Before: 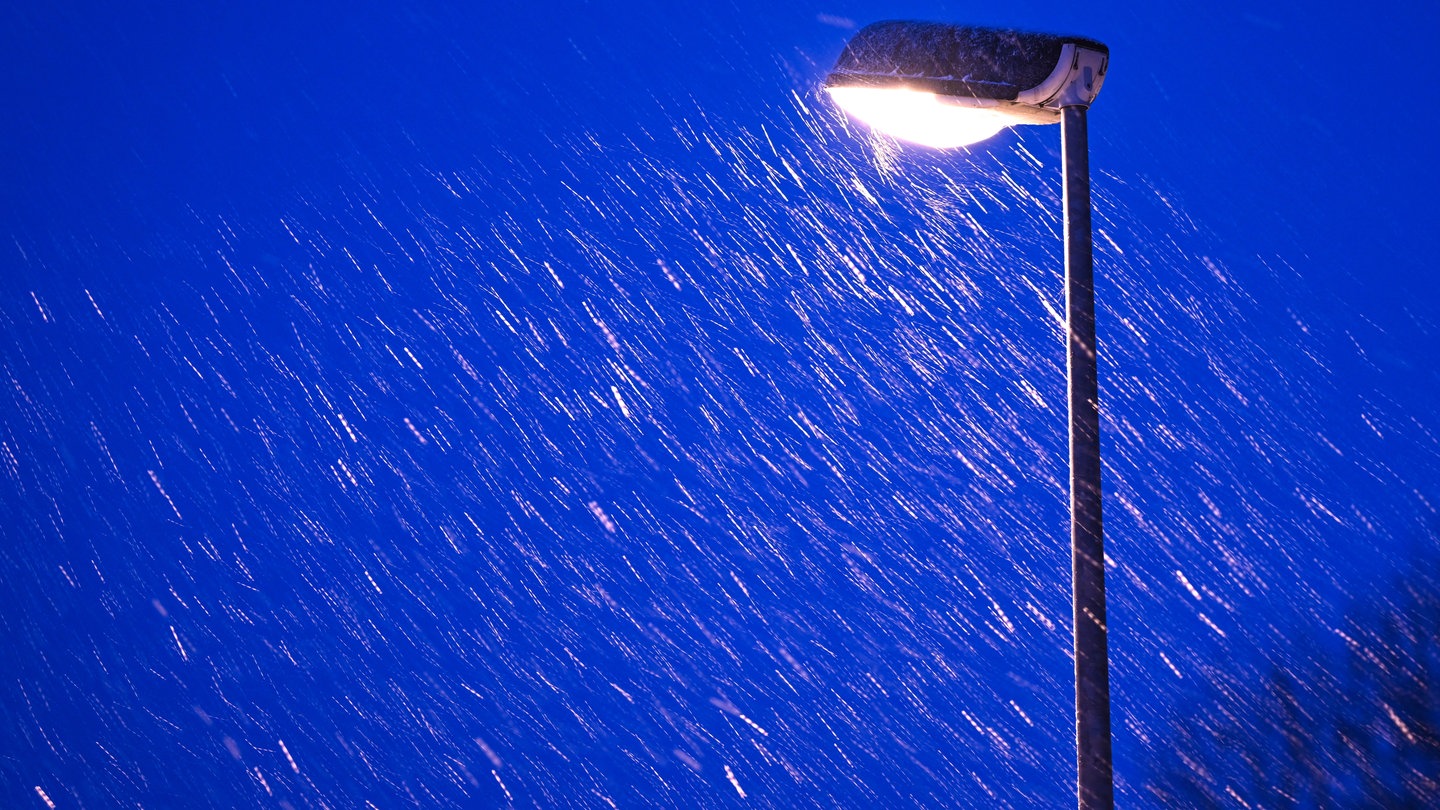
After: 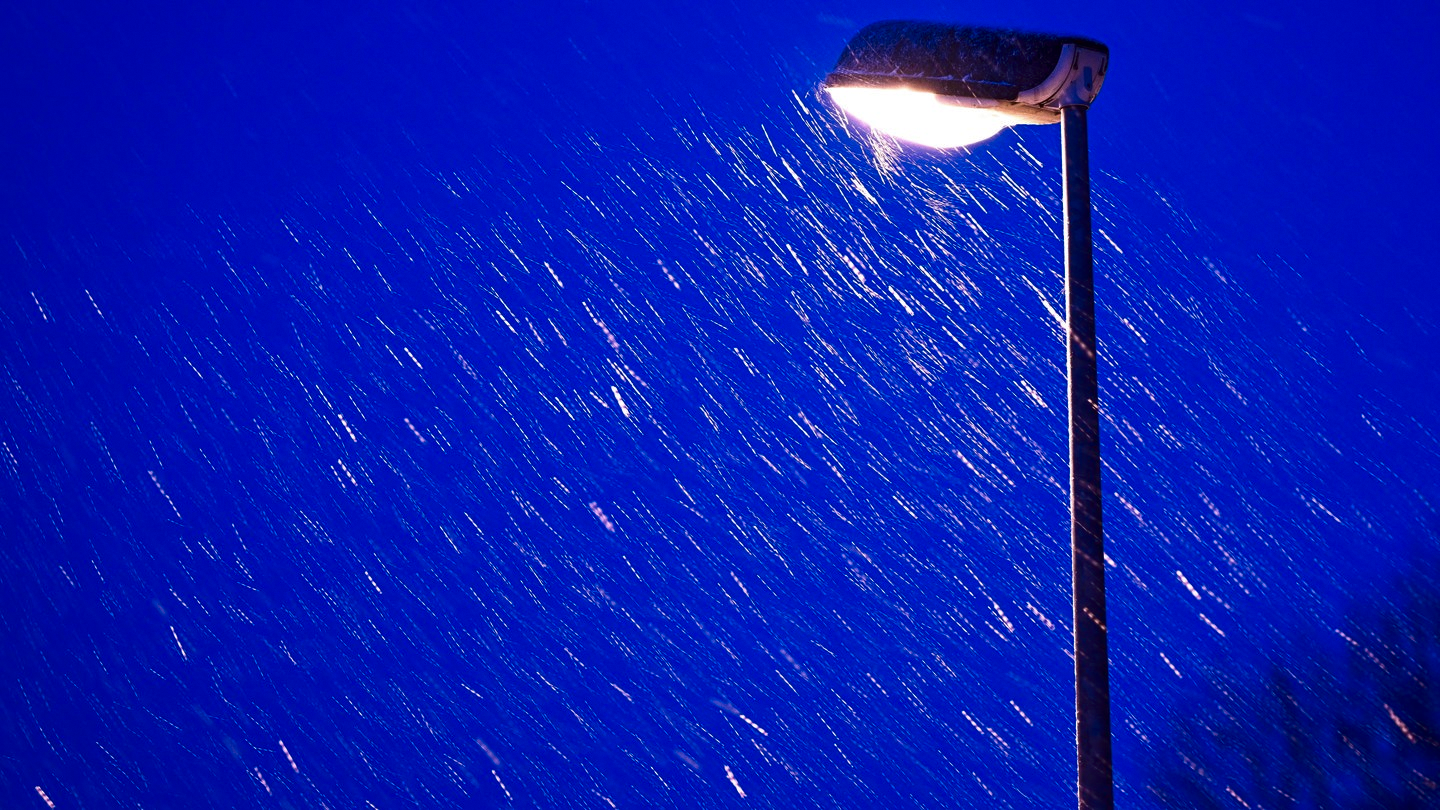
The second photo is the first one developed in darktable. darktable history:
rgb levels: preserve colors max RGB
grain: coarseness 0.09 ISO, strength 10%
contrast brightness saturation: brightness -0.25, saturation 0.2
